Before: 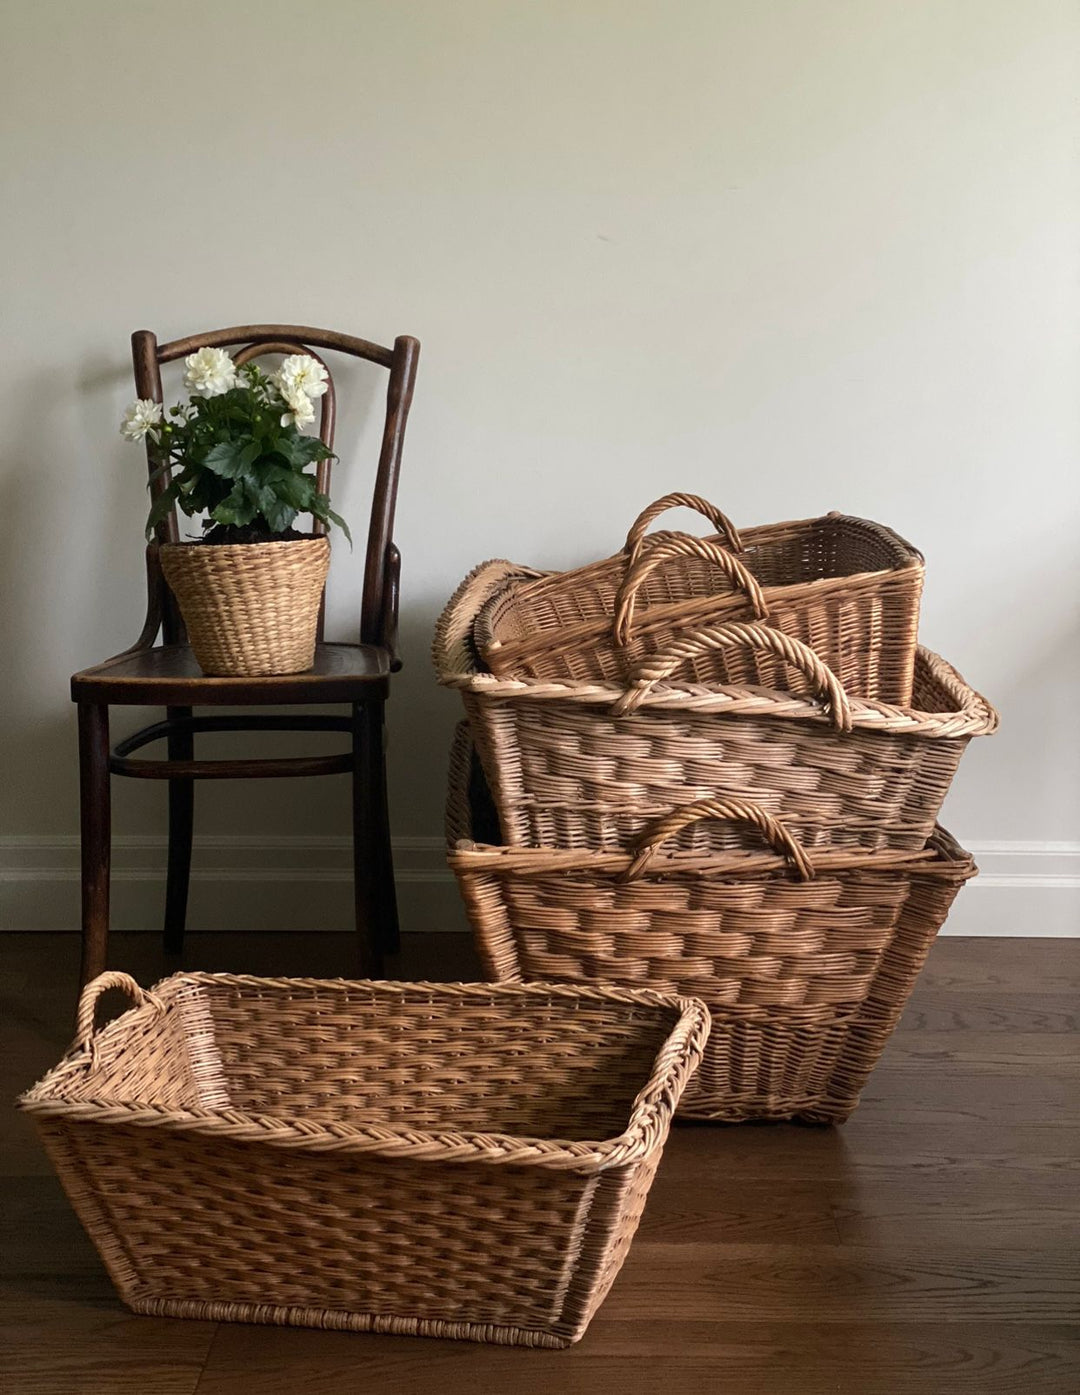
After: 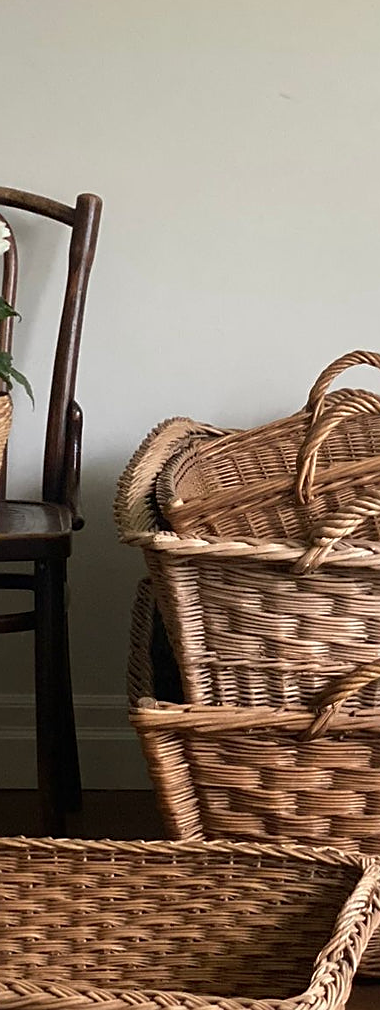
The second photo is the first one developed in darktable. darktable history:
sharpen: on, module defaults
crop and rotate: left 29.476%, top 10.214%, right 35.32%, bottom 17.333%
